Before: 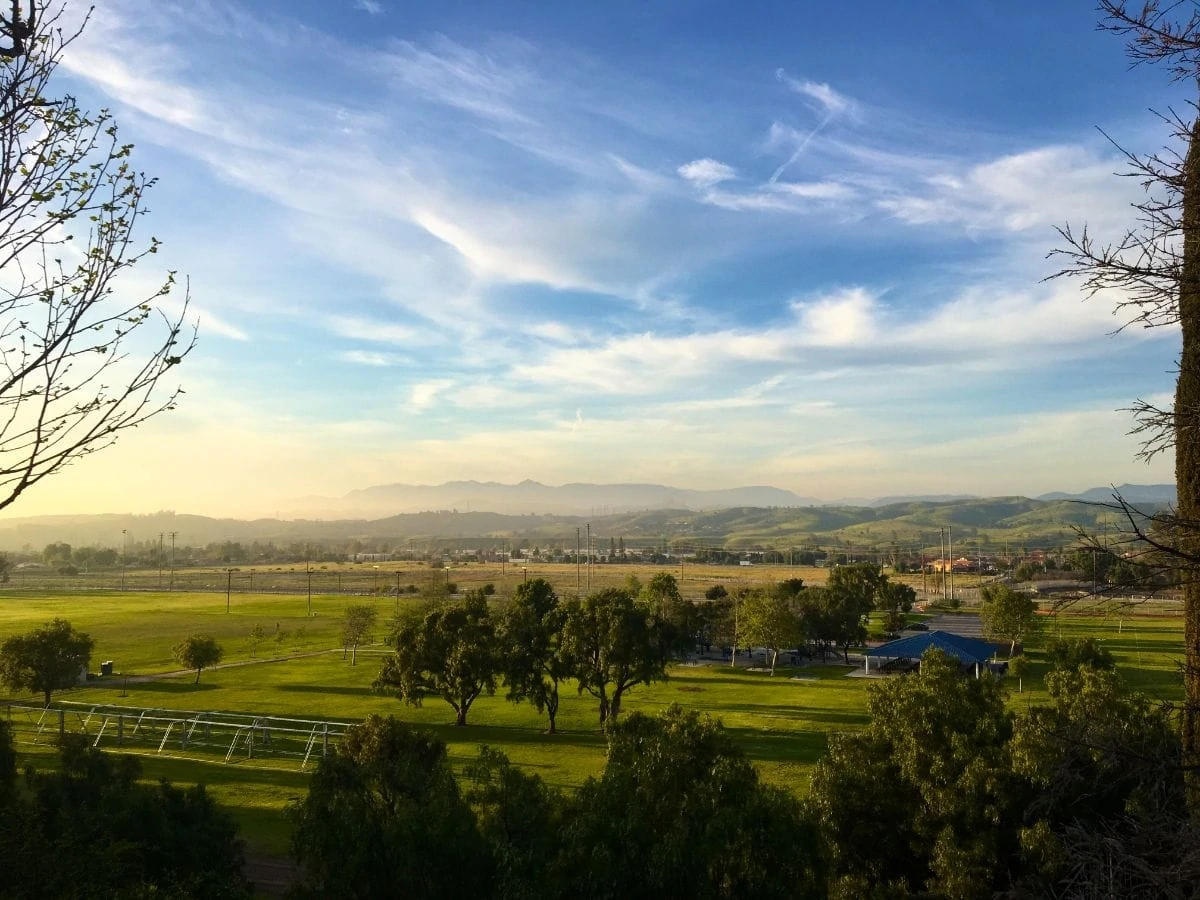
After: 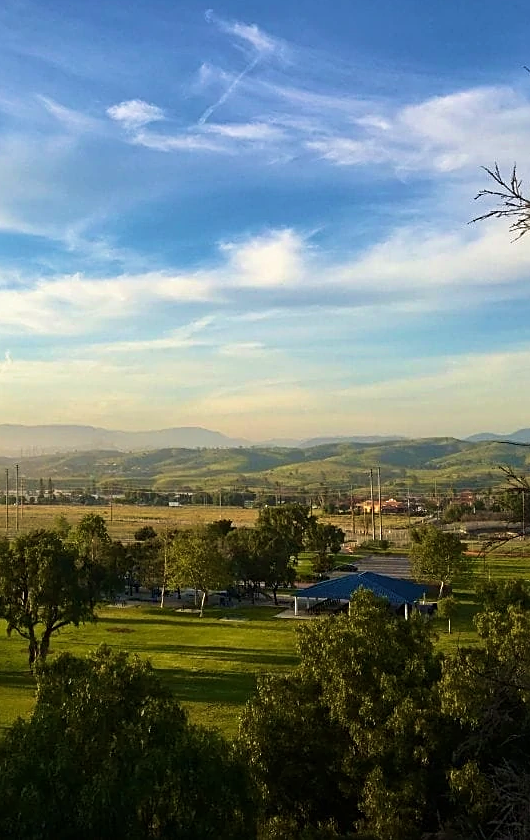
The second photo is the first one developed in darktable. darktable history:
crop: left 47.628%, top 6.643%, right 7.874%
velvia: strength 30%
white balance: emerald 1
sharpen: on, module defaults
